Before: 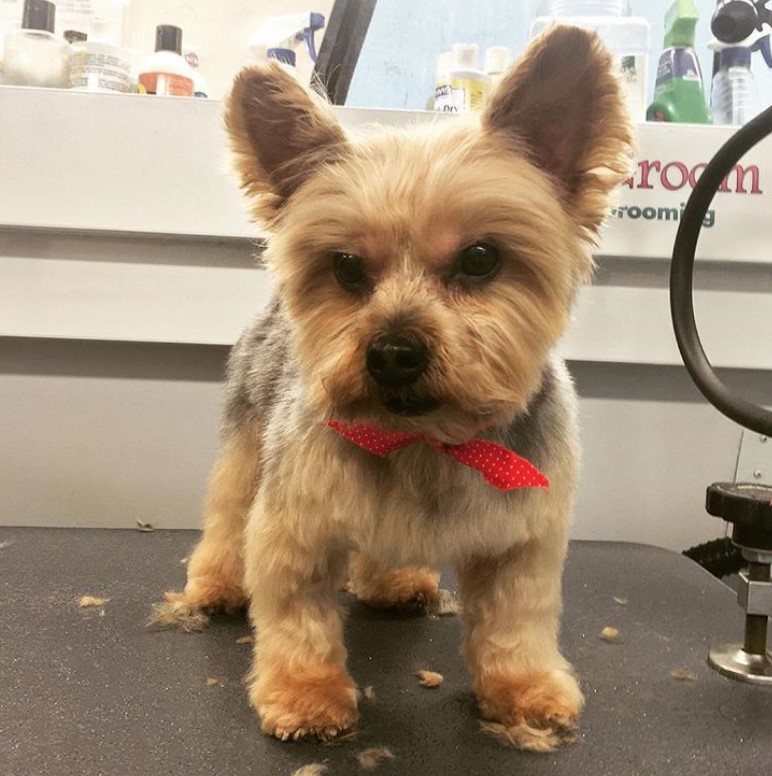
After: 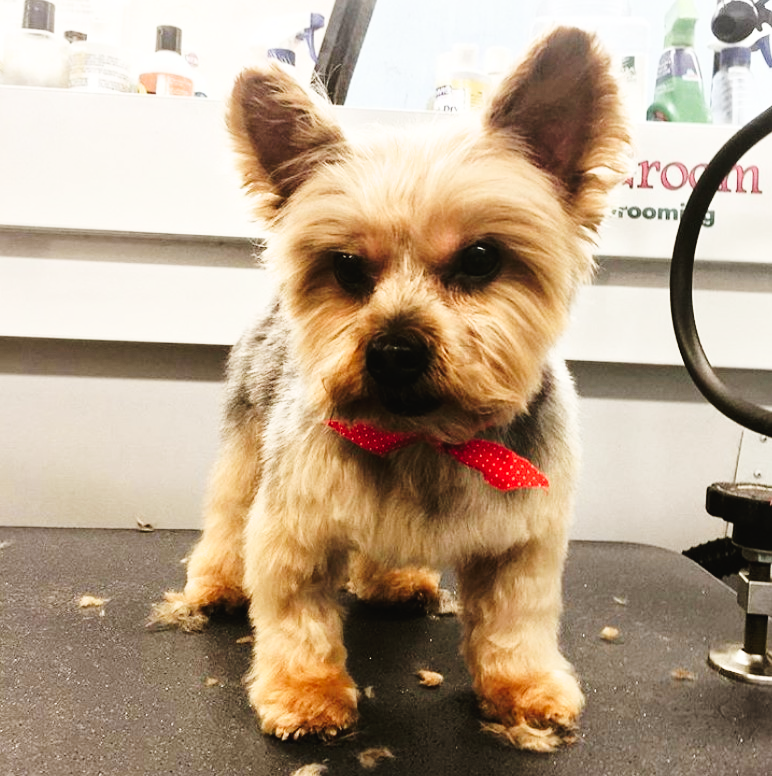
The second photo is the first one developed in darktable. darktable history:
filmic rgb: black relative exposure -8.01 EV, white relative exposure 2.46 EV, hardness 6.32, contrast in shadows safe
tone curve: curves: ch0 [(0.003, 0.023) (0.071, 0.052) (0.236, 0.197) (0.466, 0.557) (0.631, 0.764) (0.806, 0.906) (1, 1)]; ch1 [(0, 0) (0.262, 0.227) (0.417, 0.386) (0.469, 0.467) (0.502, 0.51) (0.528, 0.521) (0.573, 0.555) (0.605, 0.621) (0.644, 0.671) (0.686, 0.728) (0.994, 0.987)]; ch2 [(0, 0) (0.262, 0.188) (0.385, 0.353) (0.427, 0.424) (0.495, 0.502) (0.531, 0.555) (0.583, 0.632) (0.644, 0.748) (1, 1)], preserve colors none
